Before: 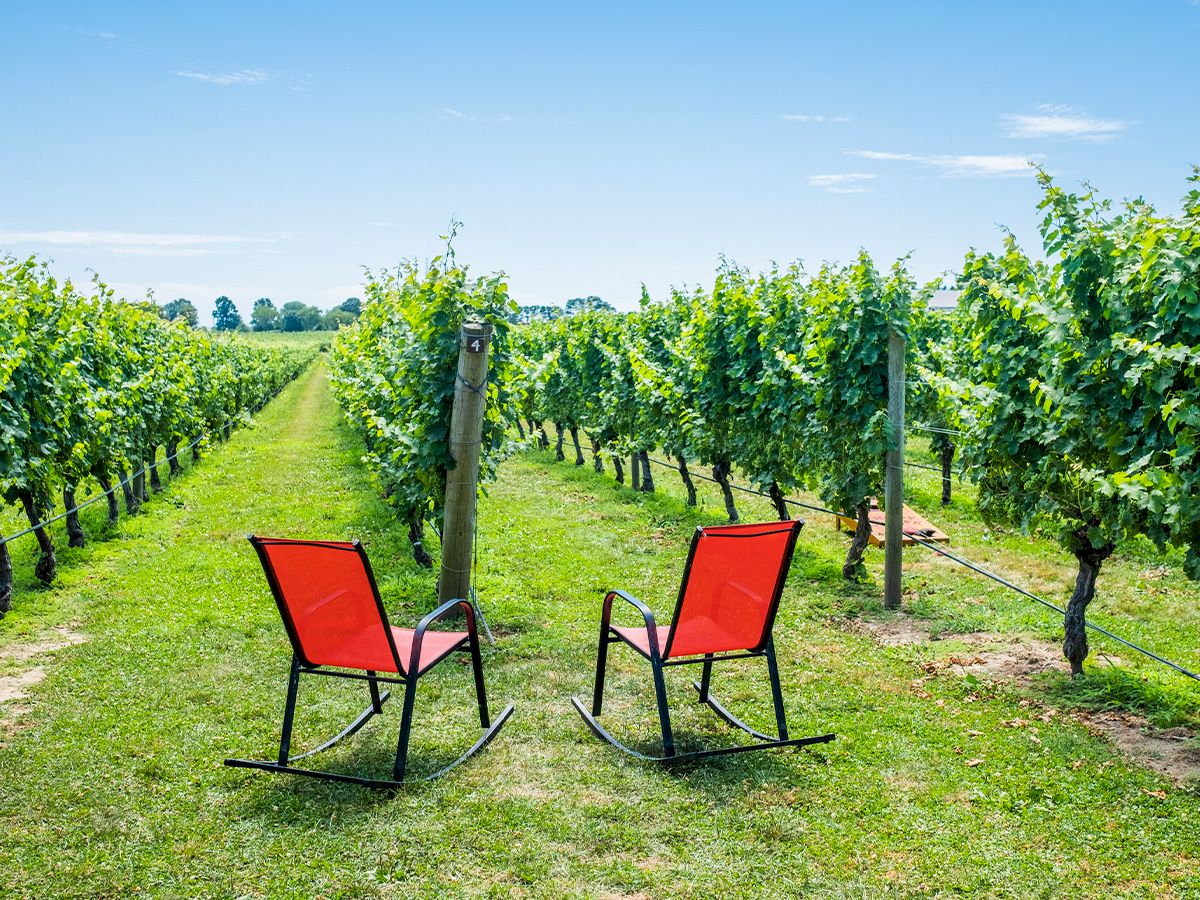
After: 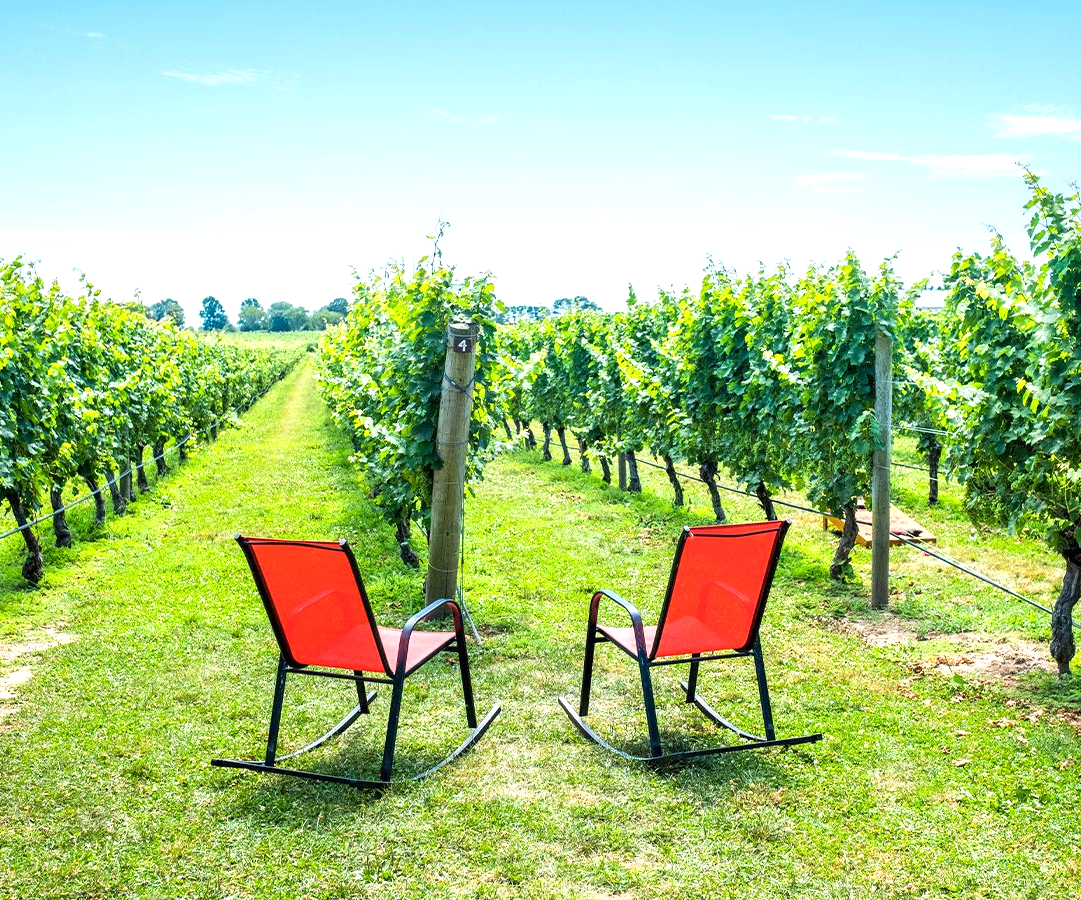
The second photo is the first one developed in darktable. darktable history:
crop and rotate: left 1.088%, right 8.807%
exposure: exposure 0.648 EV, compensate highlight preservation false
